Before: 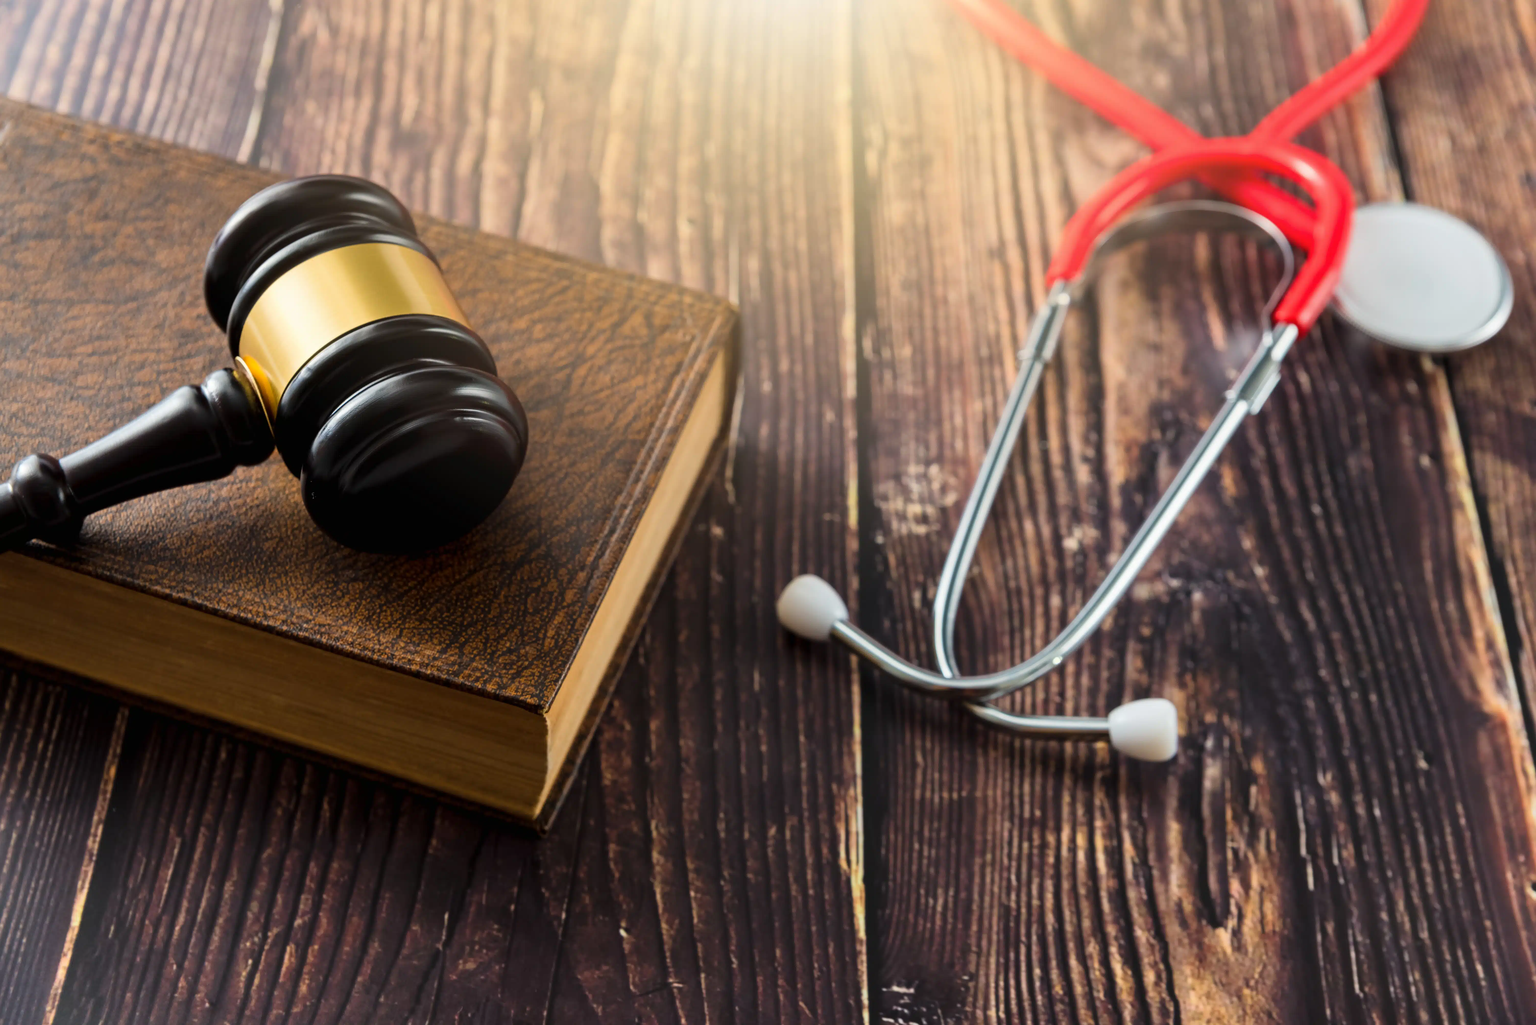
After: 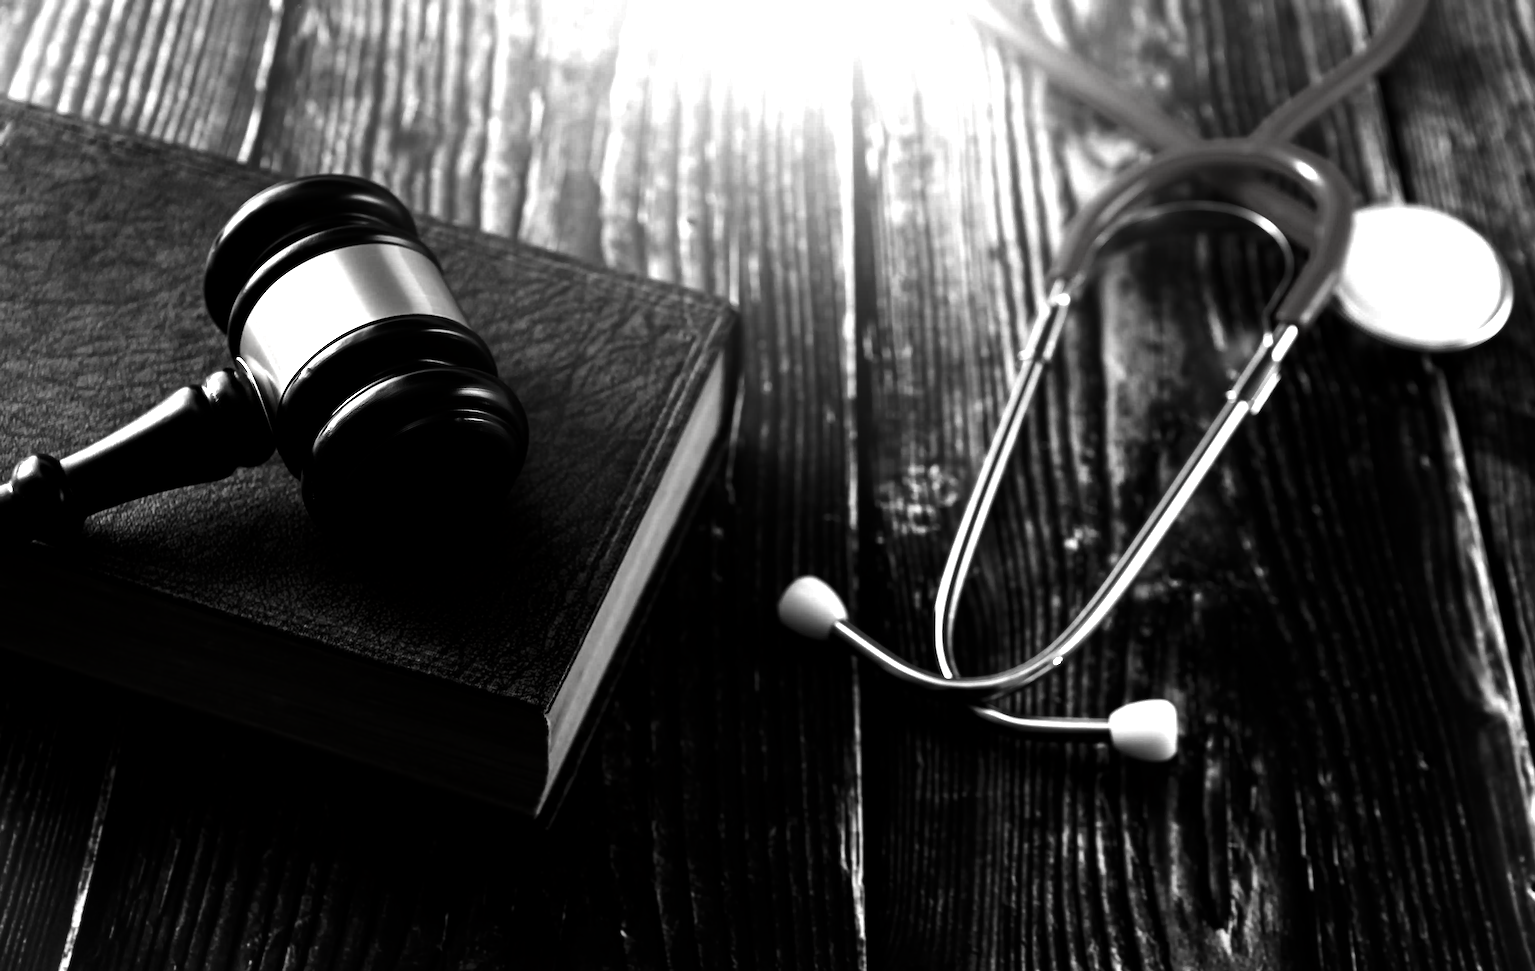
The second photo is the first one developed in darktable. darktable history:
contrast brightness saturation: contrast 0.024, brightness -0.992, saturation -0.991
color balance rgb: shadows lift › chroma 0.739%, shadows lift › hue 110.12°, perceptual saturation grading › global saturation 29.625%, global vibrance 10.781%
crop and rotate: top 0.007%, bottom 5.234%
tone equalizer: -8 EV -0.729 EV, -7 EV -0.715 EV, -6 EV -0.593 EV, -5 EV -0.421 EV, -3 EV 0.389 EV, -2 EV 0.6 EV, -1 EV 0.7 EV, +0 EV 0.733 EV
